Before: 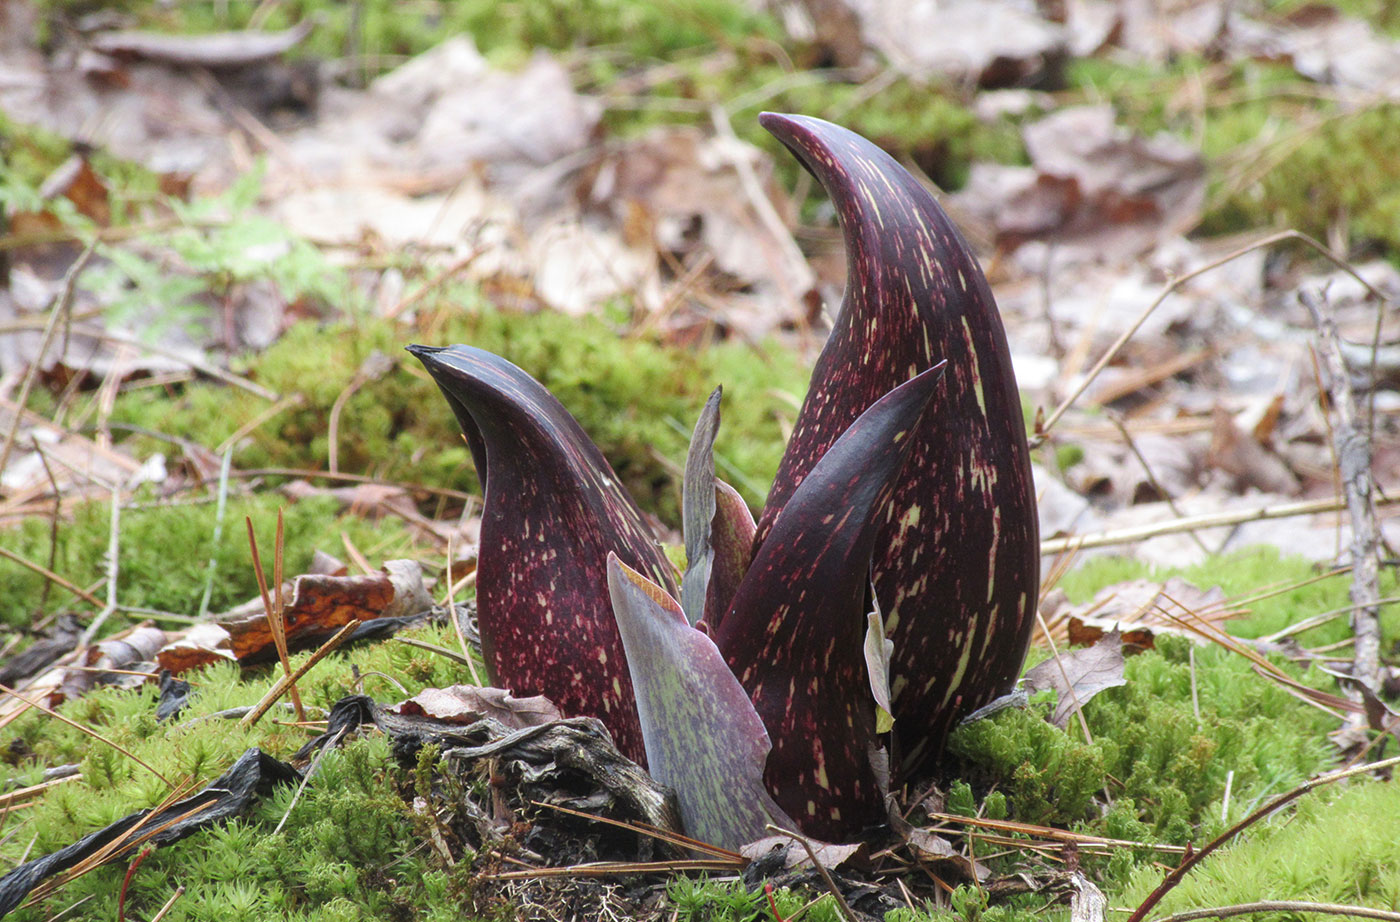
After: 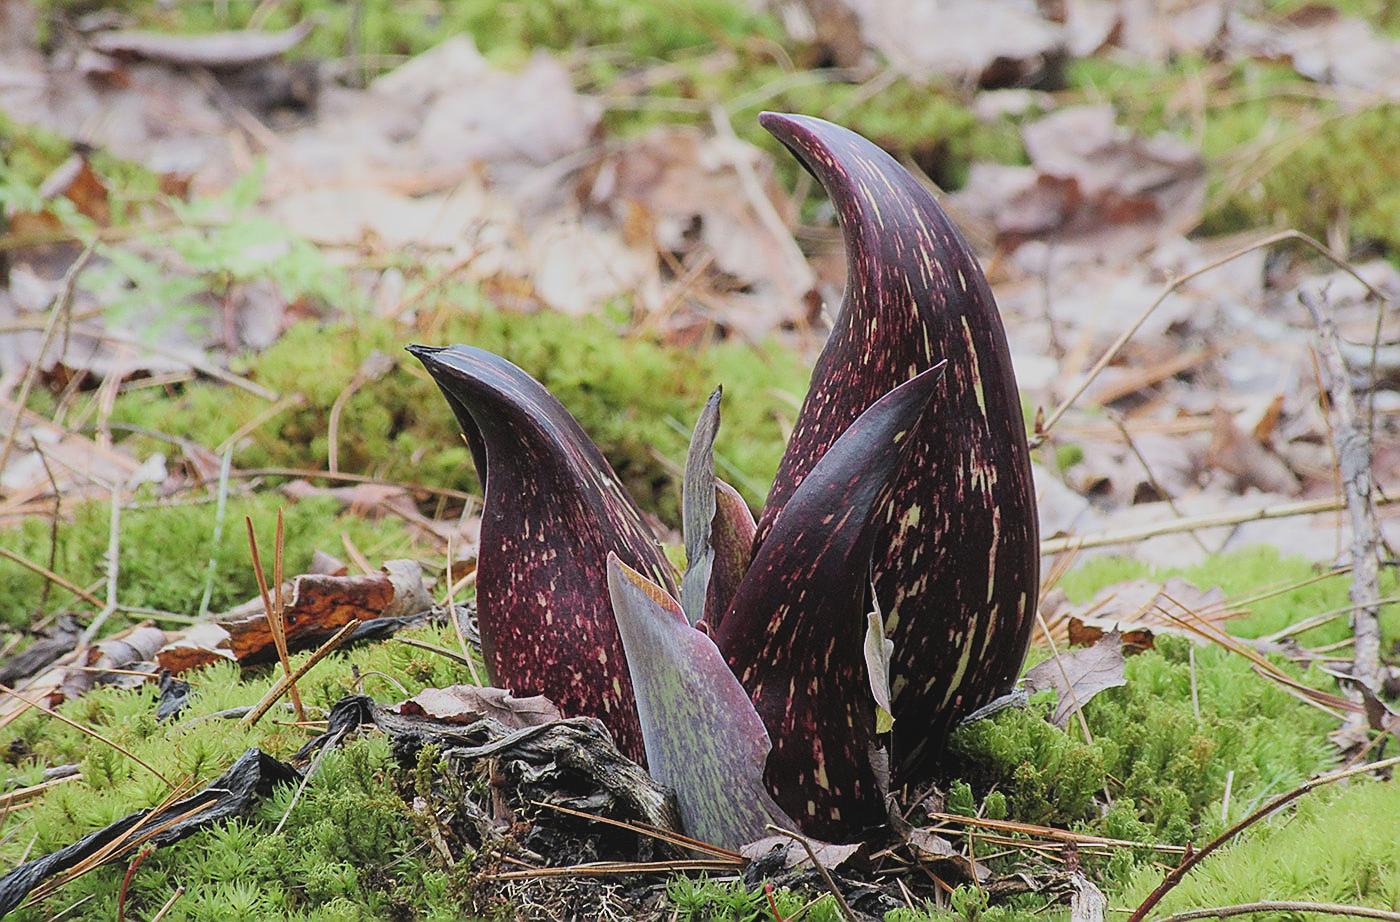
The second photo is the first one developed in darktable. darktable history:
contrast brightness saturation: contrast -0.11
sharpen: radius 1.4, amount 1.25, threshold 0.7
filmic rgb: black relative exposure -7.65 EV, white relative exposure 4.56 EV, hardness 3.61, color science v6 (2022)
shadows and highlights: shadows -12.5, white point adjustment 4, highlights 28.33
